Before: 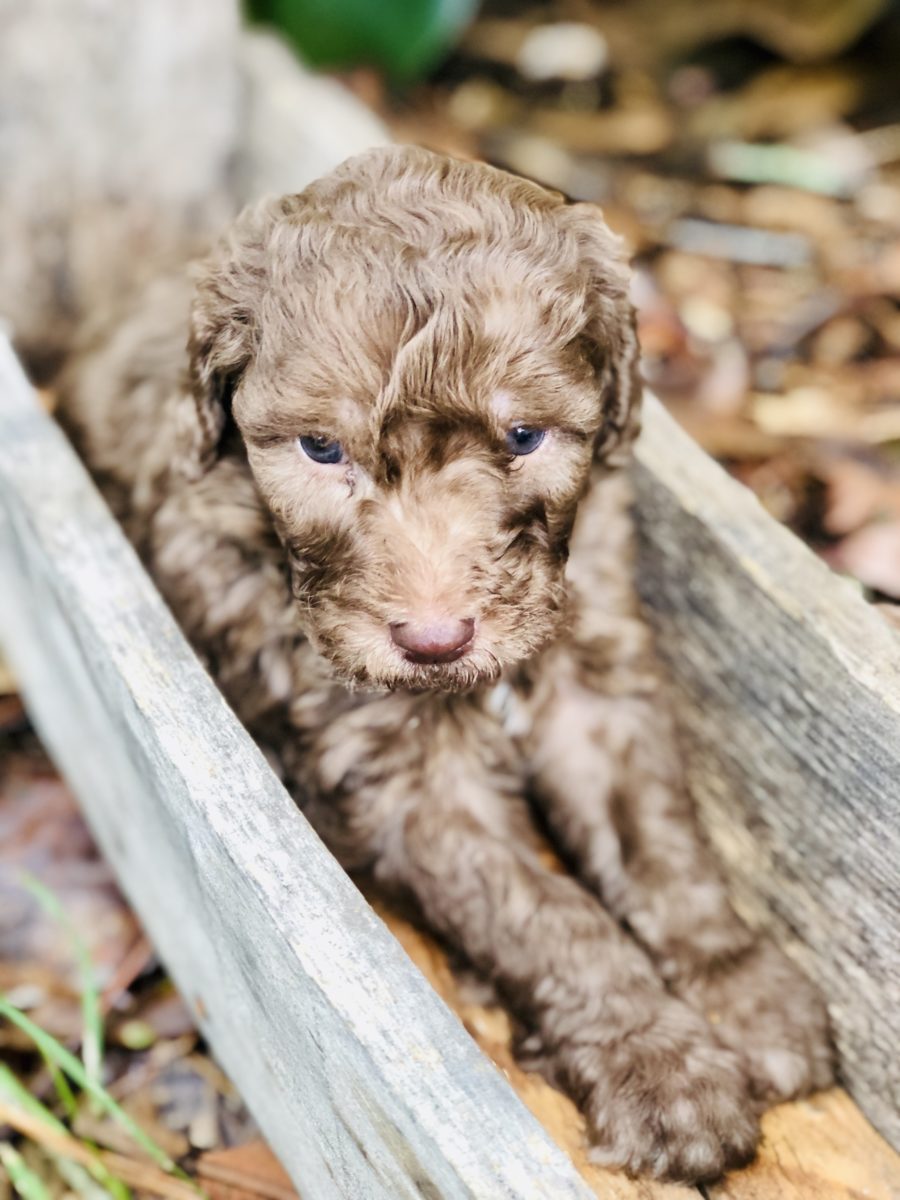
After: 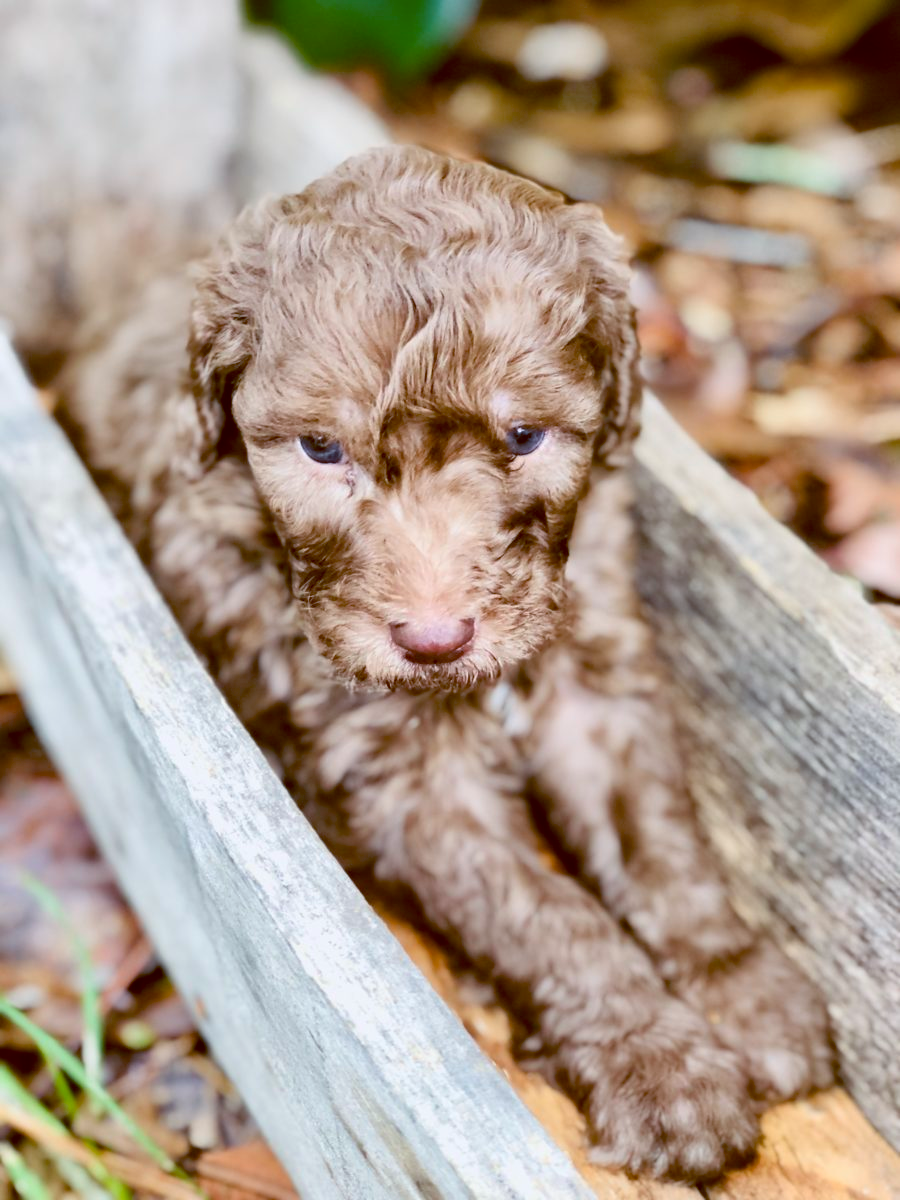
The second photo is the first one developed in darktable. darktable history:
color balance: lift [1, 1.015, 1.004, 0.985], gamma [1, 0.958, 0.971, 1.042], gain [1, 0.956, 0.977, 1.044]
